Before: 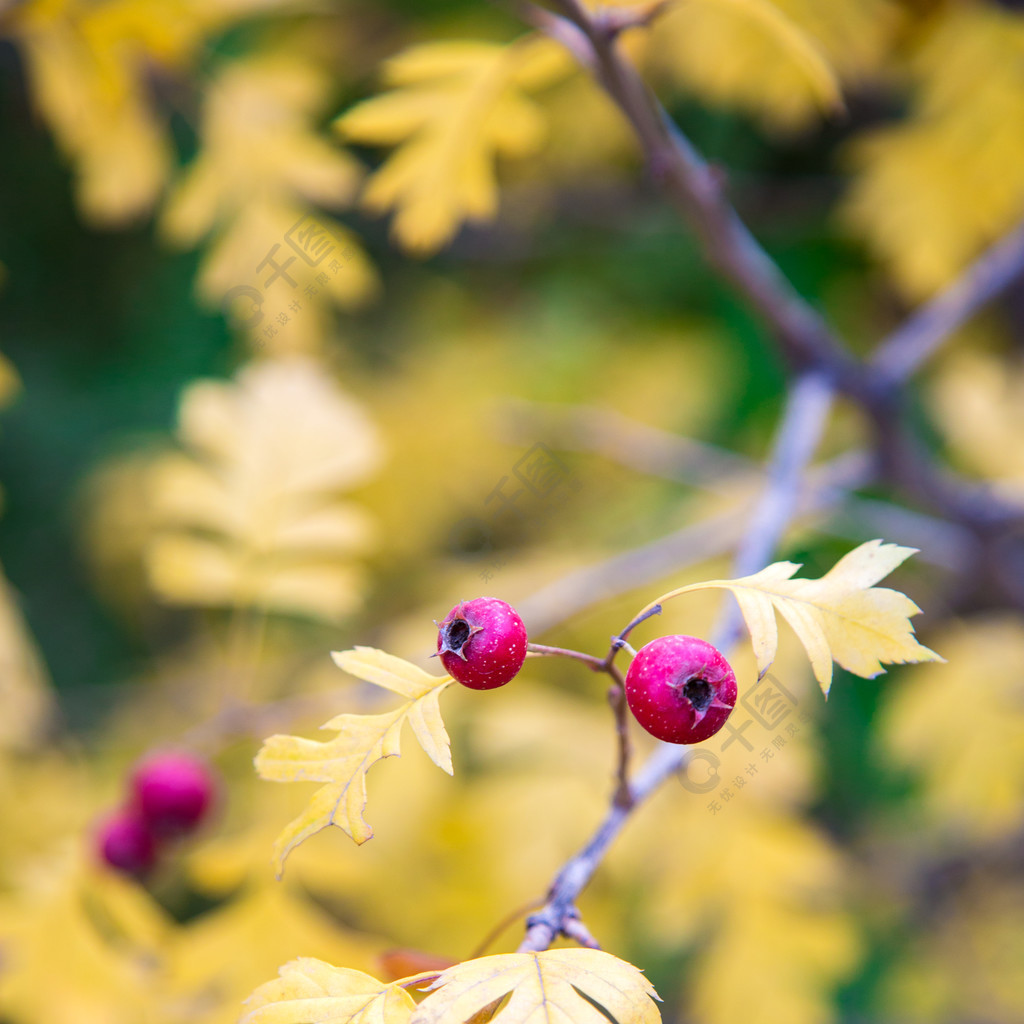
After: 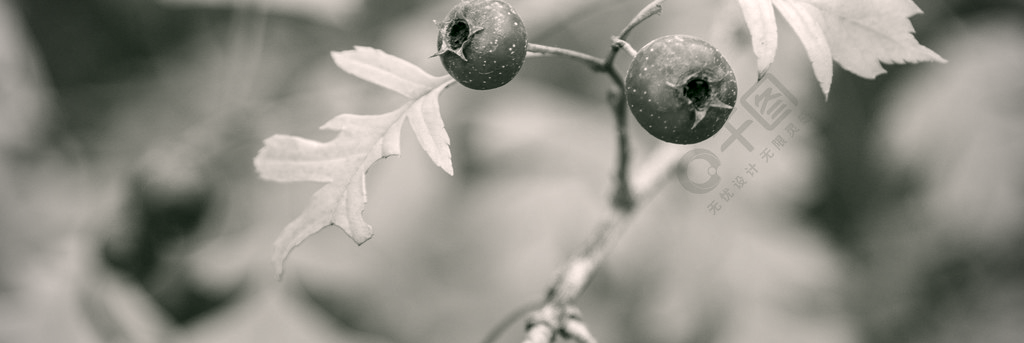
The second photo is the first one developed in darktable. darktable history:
color correction: highlights a* 4.34, highlights b* 4.98, shadows a* -7.54, shadows b* 4.94
local contrast: on, module defaults
vignetting: on, module defaults
color calibration: output gray [0.21, 0.42, 0.37, 0], illuminant as shot in camera, x 0.358, y 0.373, temperature 4628.91 K
crop and rotate: top 58.613%, bottom 7.867%
